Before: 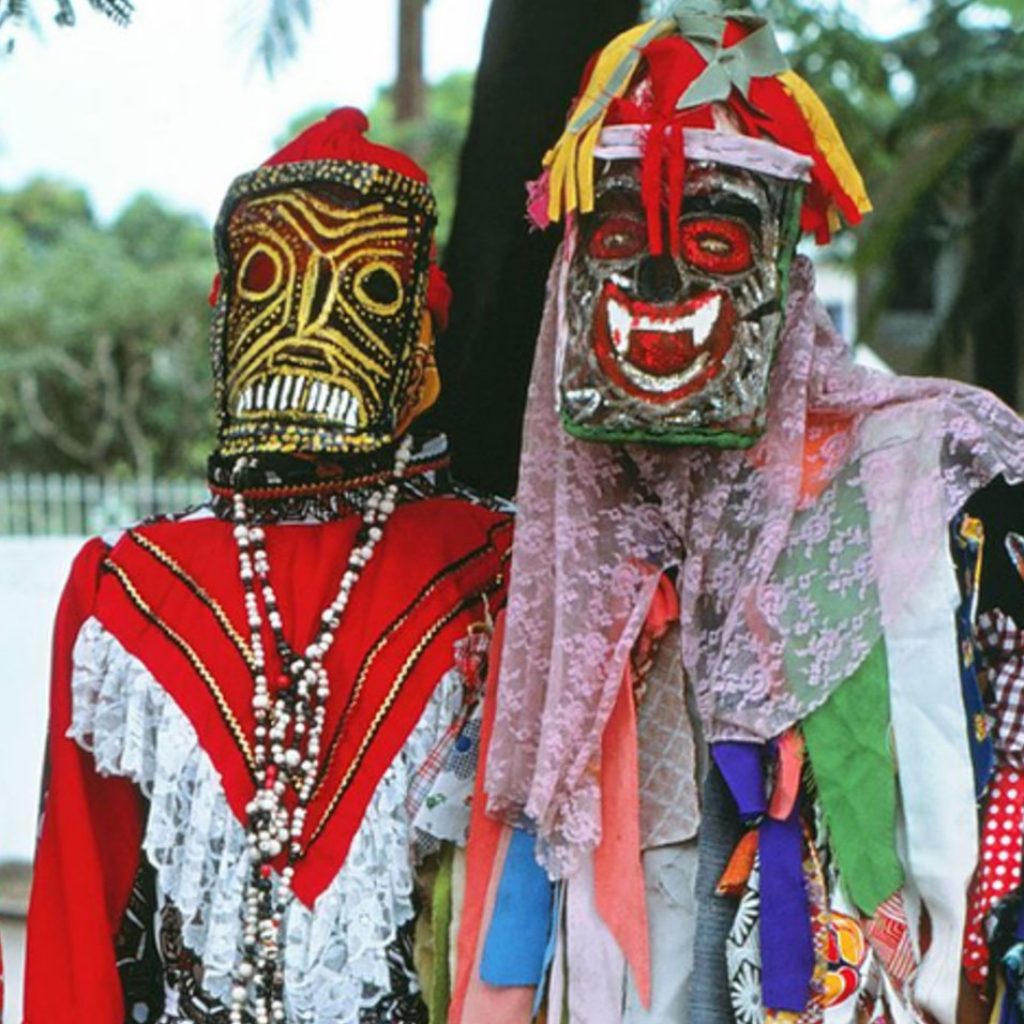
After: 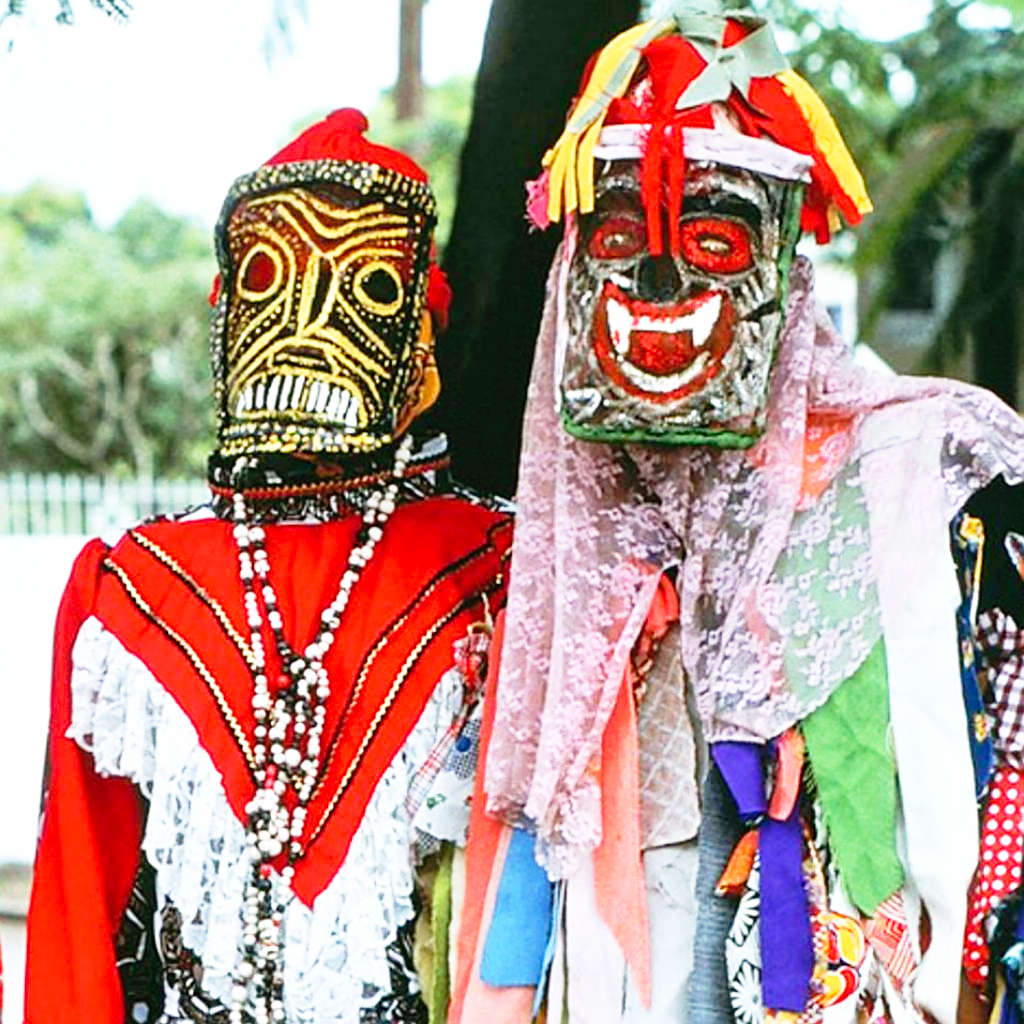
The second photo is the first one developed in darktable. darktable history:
sharpen: on, module defaults
base curve: curves: ch0 [(0, 0) (0.012, 0.01) (0.073, 0.168) (0.31, 0.711) (0.645, 0.957) (1, 1)], preserve colors none
